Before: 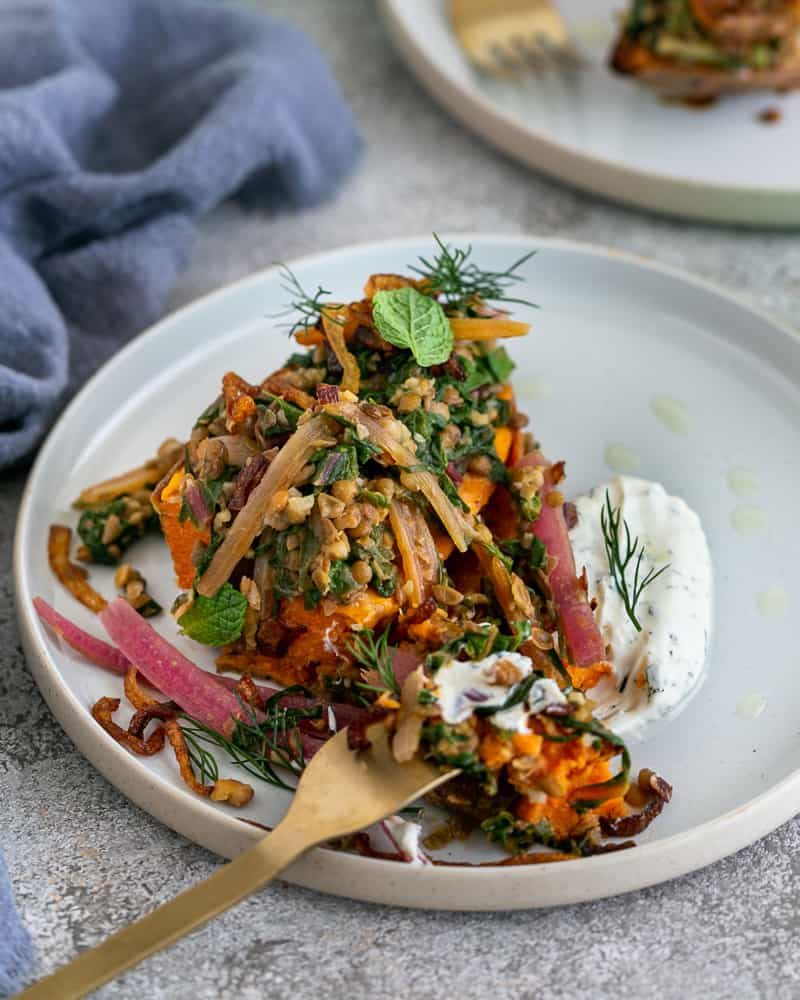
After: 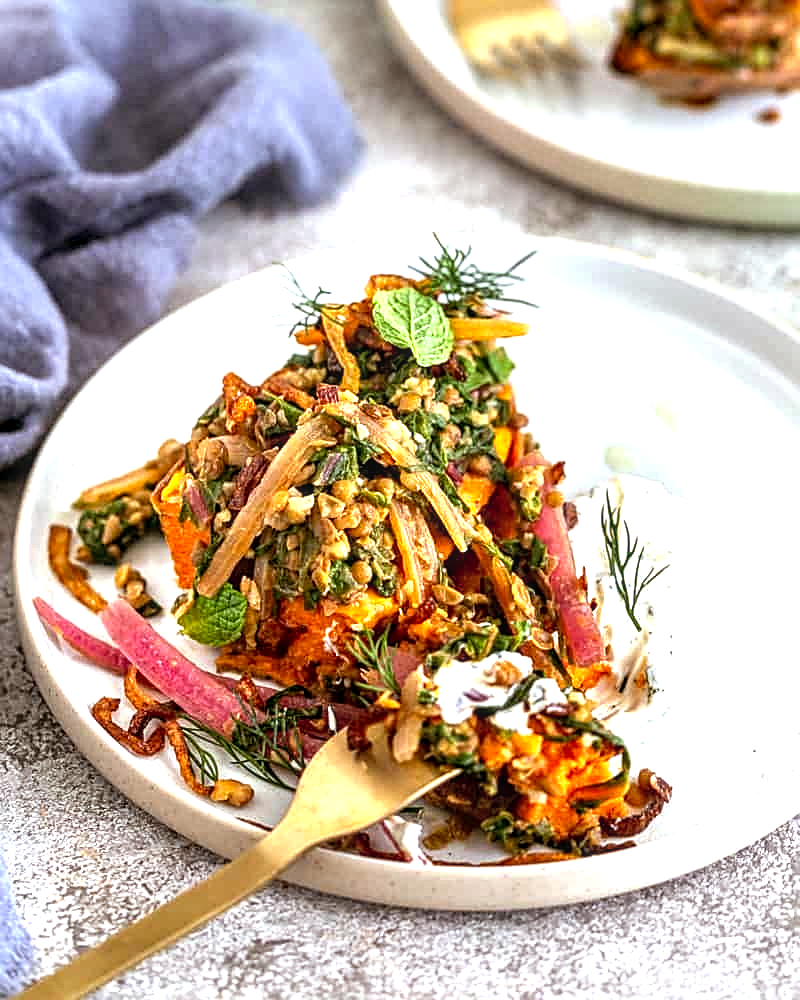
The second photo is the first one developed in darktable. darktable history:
exposure: black level correction 0.001, exposure 1.129 EV, compensate exposure bias true, compensate highlight preservation false
local contrast: detail 130%
sharpen: amount 0.55
rgb levels: mode RGB, independent channels, levels [[0, 0.5, 1], [0, 0.521, 1], [0, 0.536, 1]]
color correction: saturation 0.98
